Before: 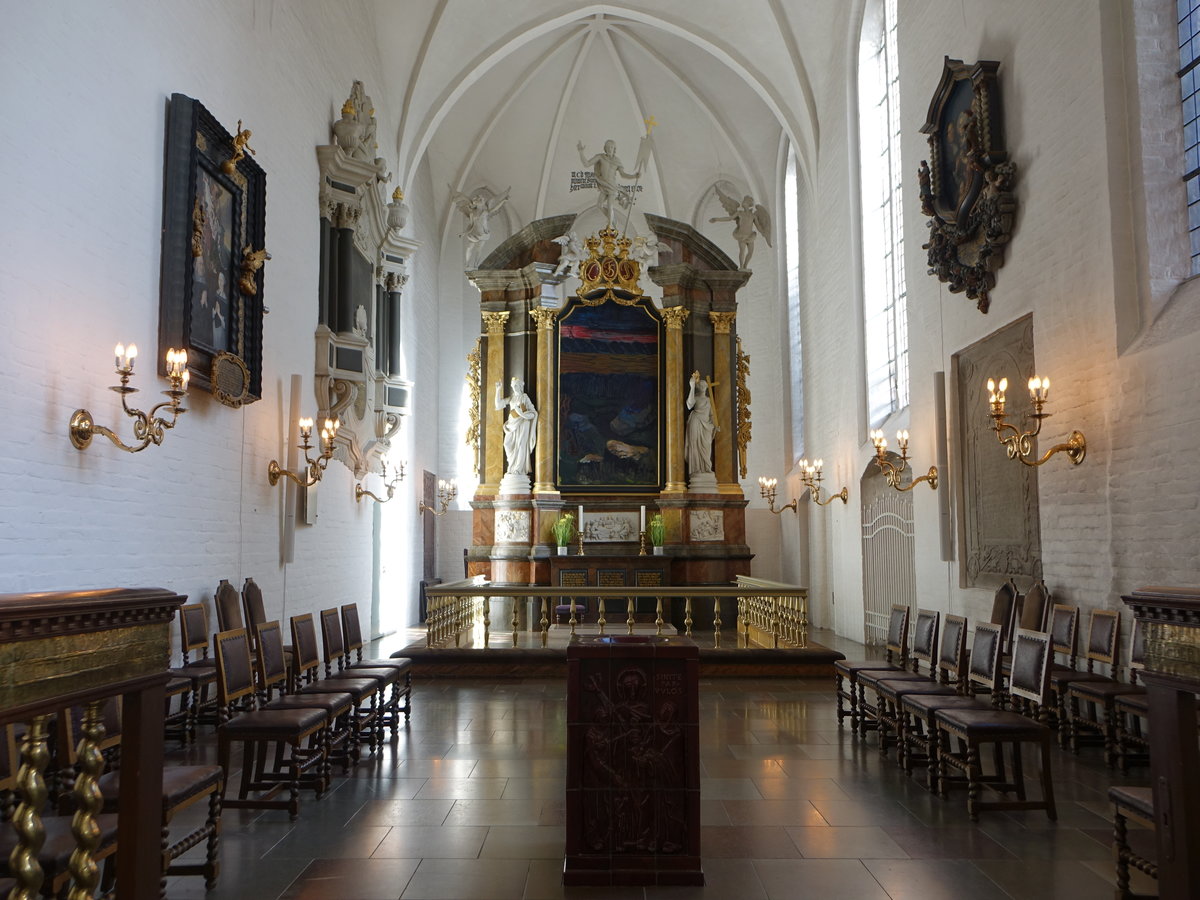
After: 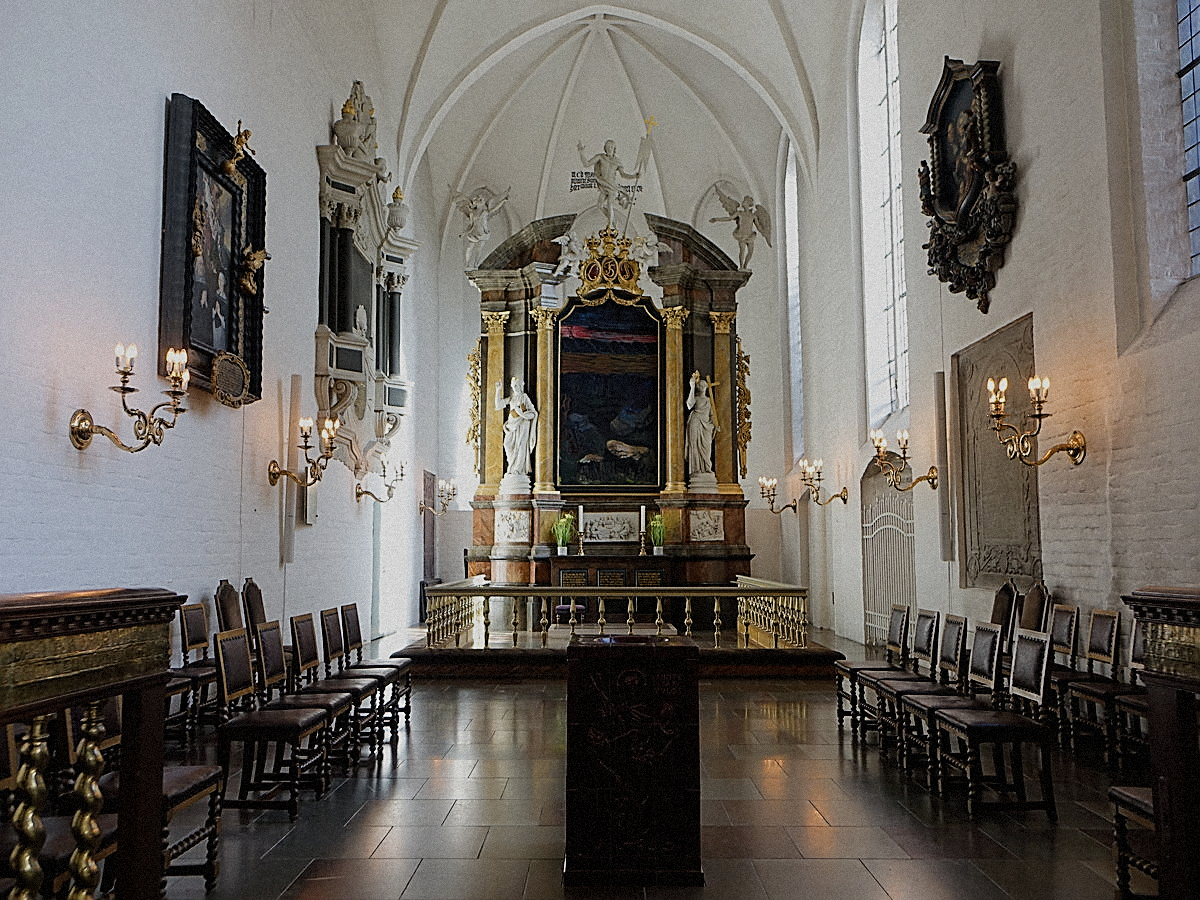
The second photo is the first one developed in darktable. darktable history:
sharpen: radius 1.685, amount 1.294
filmic rgb: black relative exposure -7.65 EV, white relative exposure 4.56 EV, hardness 3.61
grain: mid-tones bias 0%
